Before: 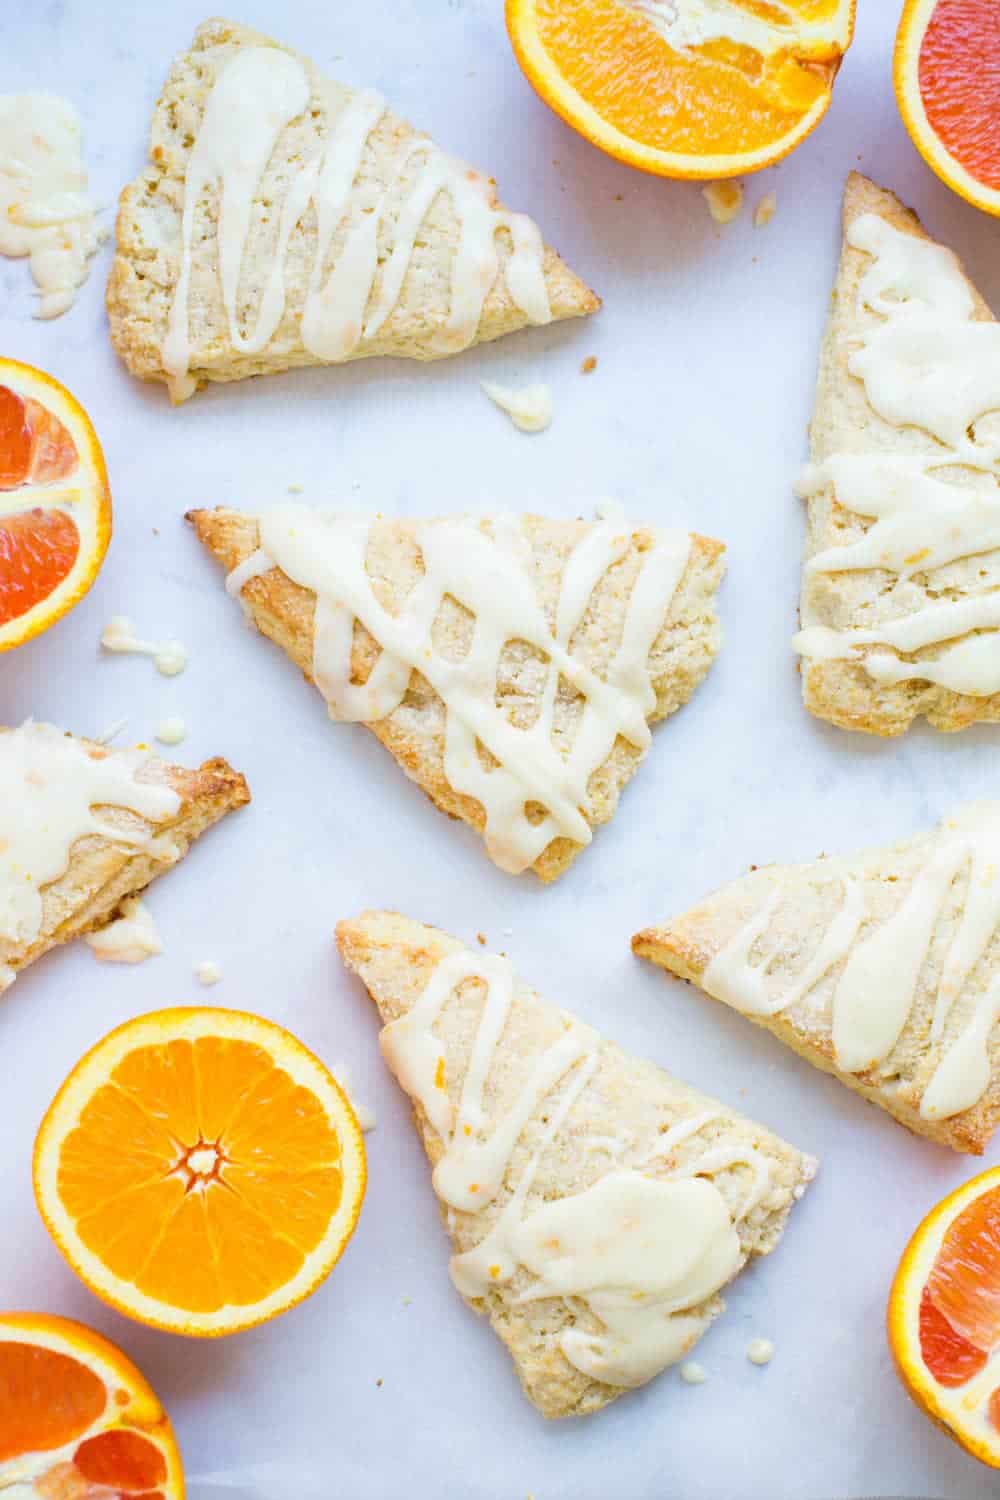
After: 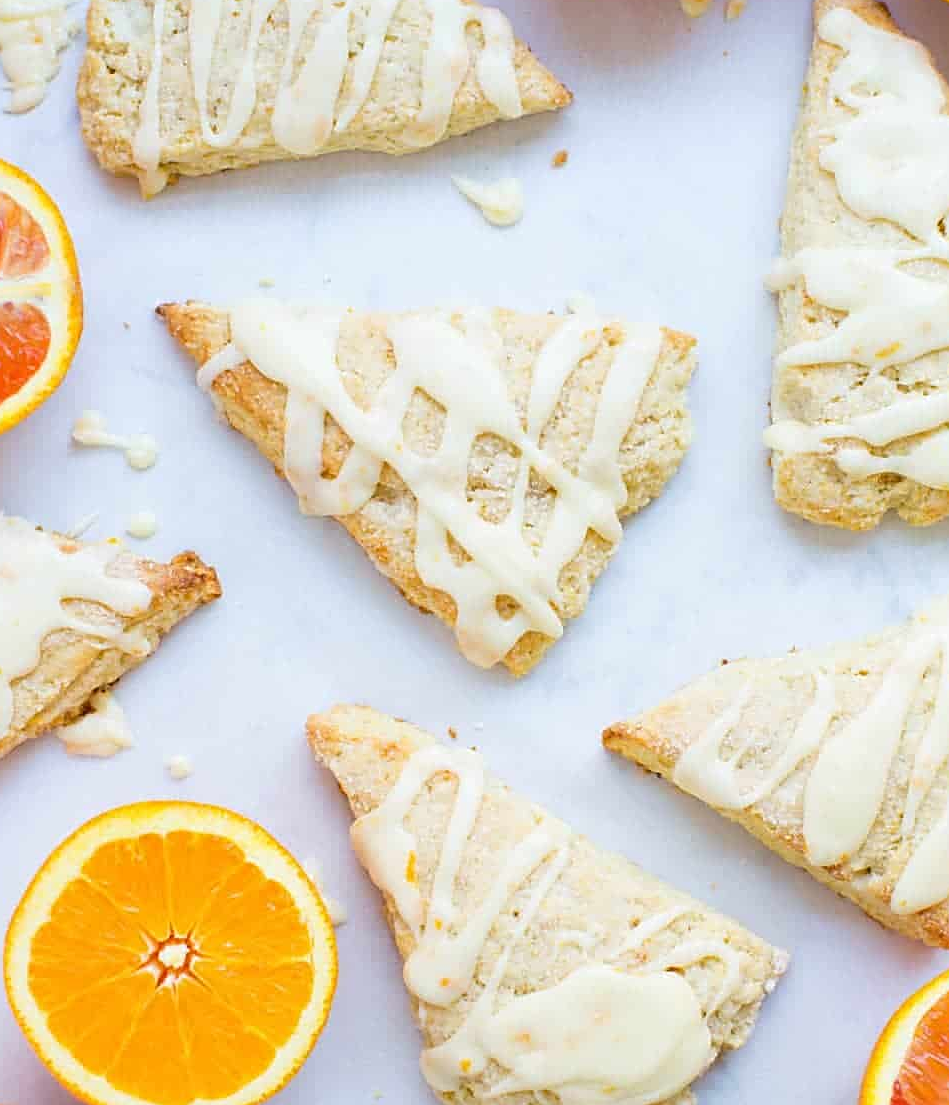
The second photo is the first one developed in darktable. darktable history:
crop and rotate: left 2.988%, top 13.738%, right 2.025%, bottom 12.579%
sharpen: on, module defaults
